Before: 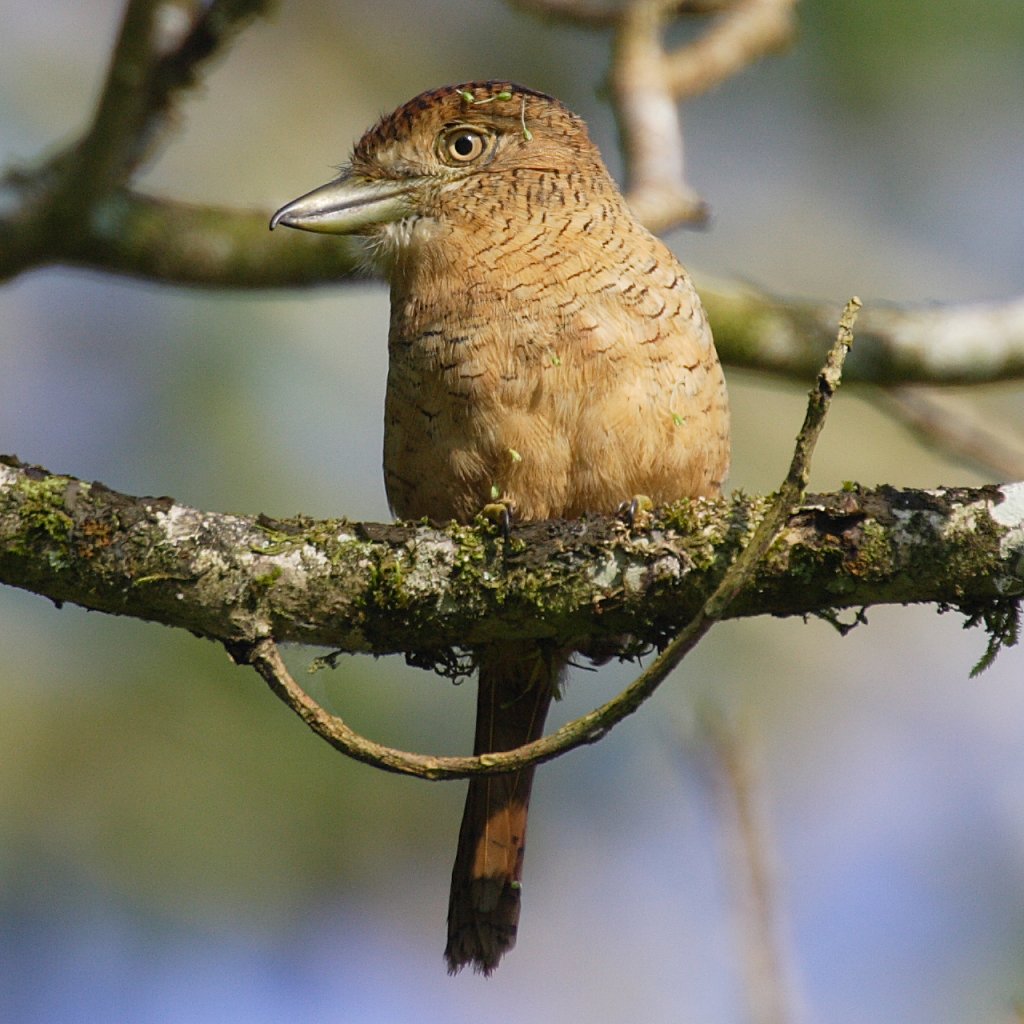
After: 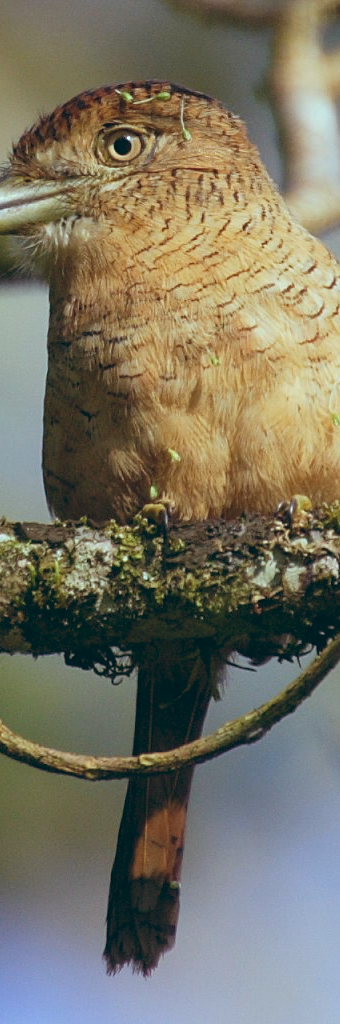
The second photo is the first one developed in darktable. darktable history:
color balance: lift [1.003, 0.993, 1.001, 1.007], gamma [1.018, 1.072, 0.959, 0.928], gain [0.974, 0.873, 1.031, 1.127]
crop: left 33.36%, right 33.36%
